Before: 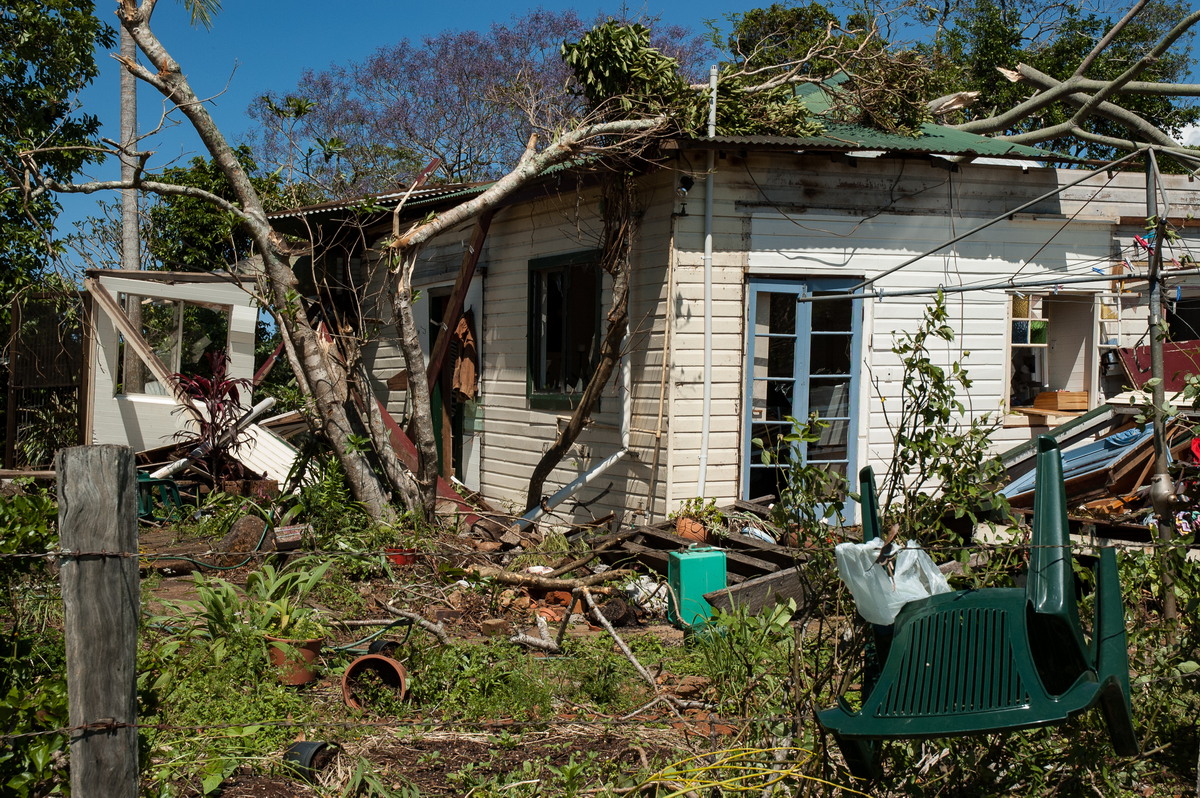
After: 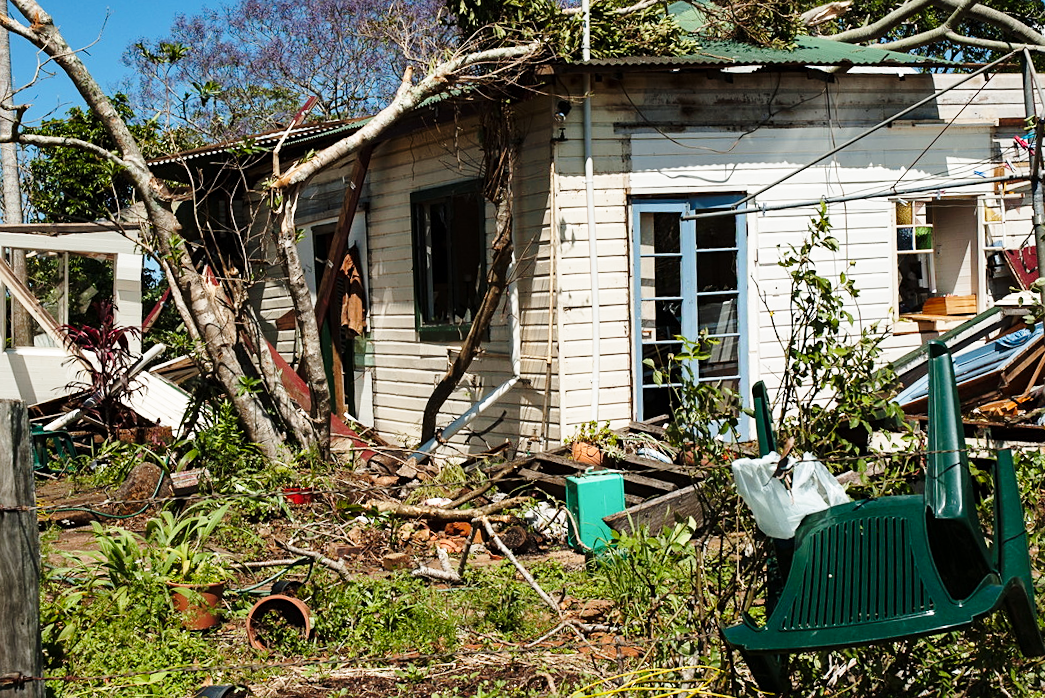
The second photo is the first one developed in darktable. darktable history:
crop and rotate: angle 3.02°, left 6.107%, top 5.699%
sharpen: amount 0.206
base curve: curves: ch0 [(0, 0) (0.028, 0.03) (0.121, 0.232) (0.46, 0.748) (0.859, 0.968) (1, 1)], preserve colors none
